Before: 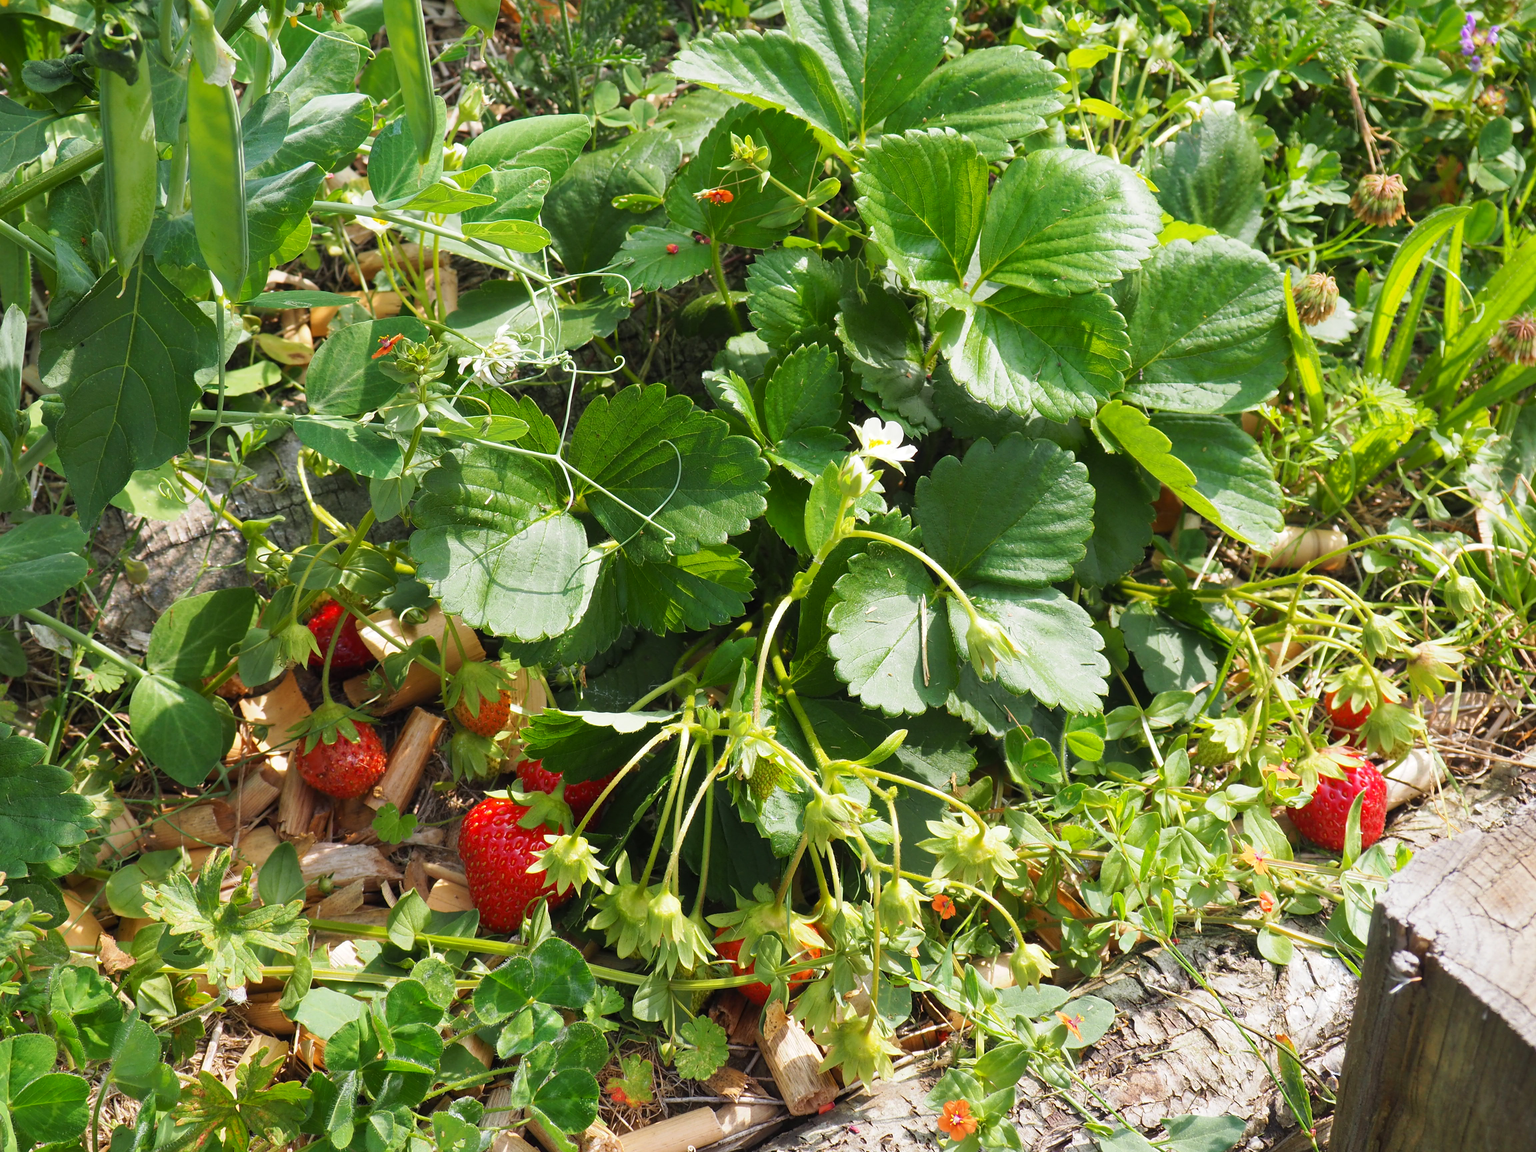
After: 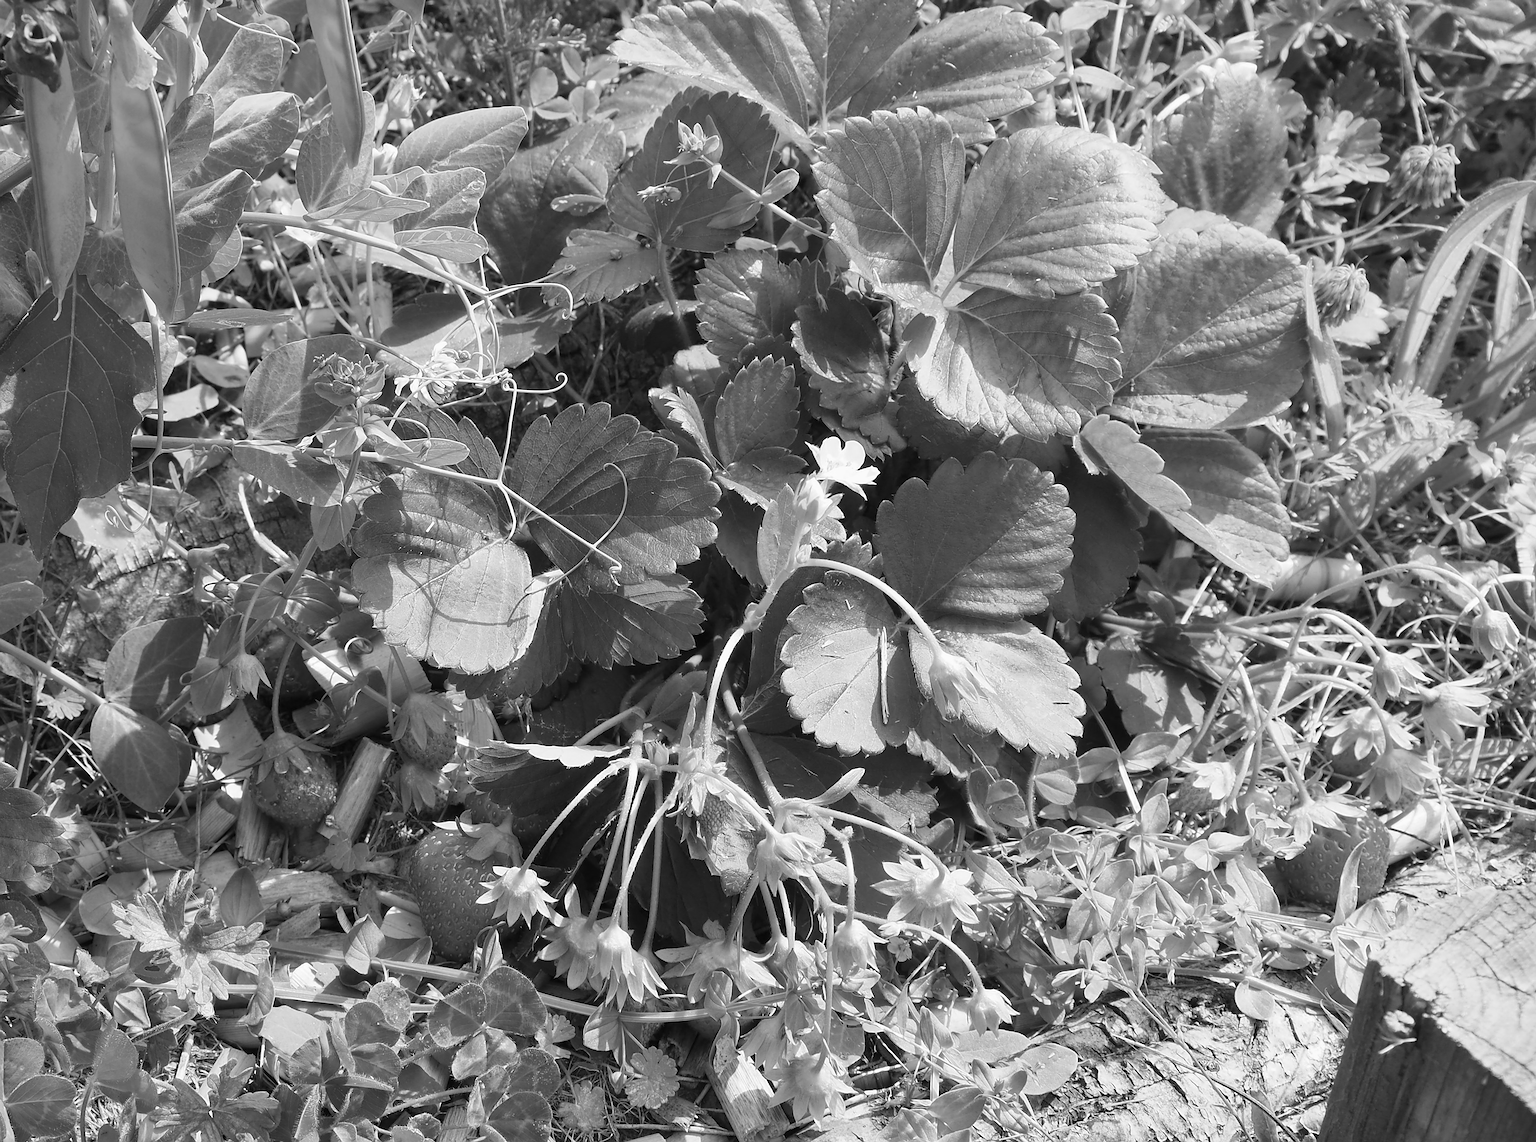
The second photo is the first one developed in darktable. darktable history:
monochrome: a 32, b 64, size 2.3
rotate and perspective: rotation 0.062°, lens shift (vertical) 0.115, lens shift (horizontal) -0.133, crop left 0.047, crop right 0.94, crop top 0.061, crop bottom 0.94
sharpen: on, module defaults
